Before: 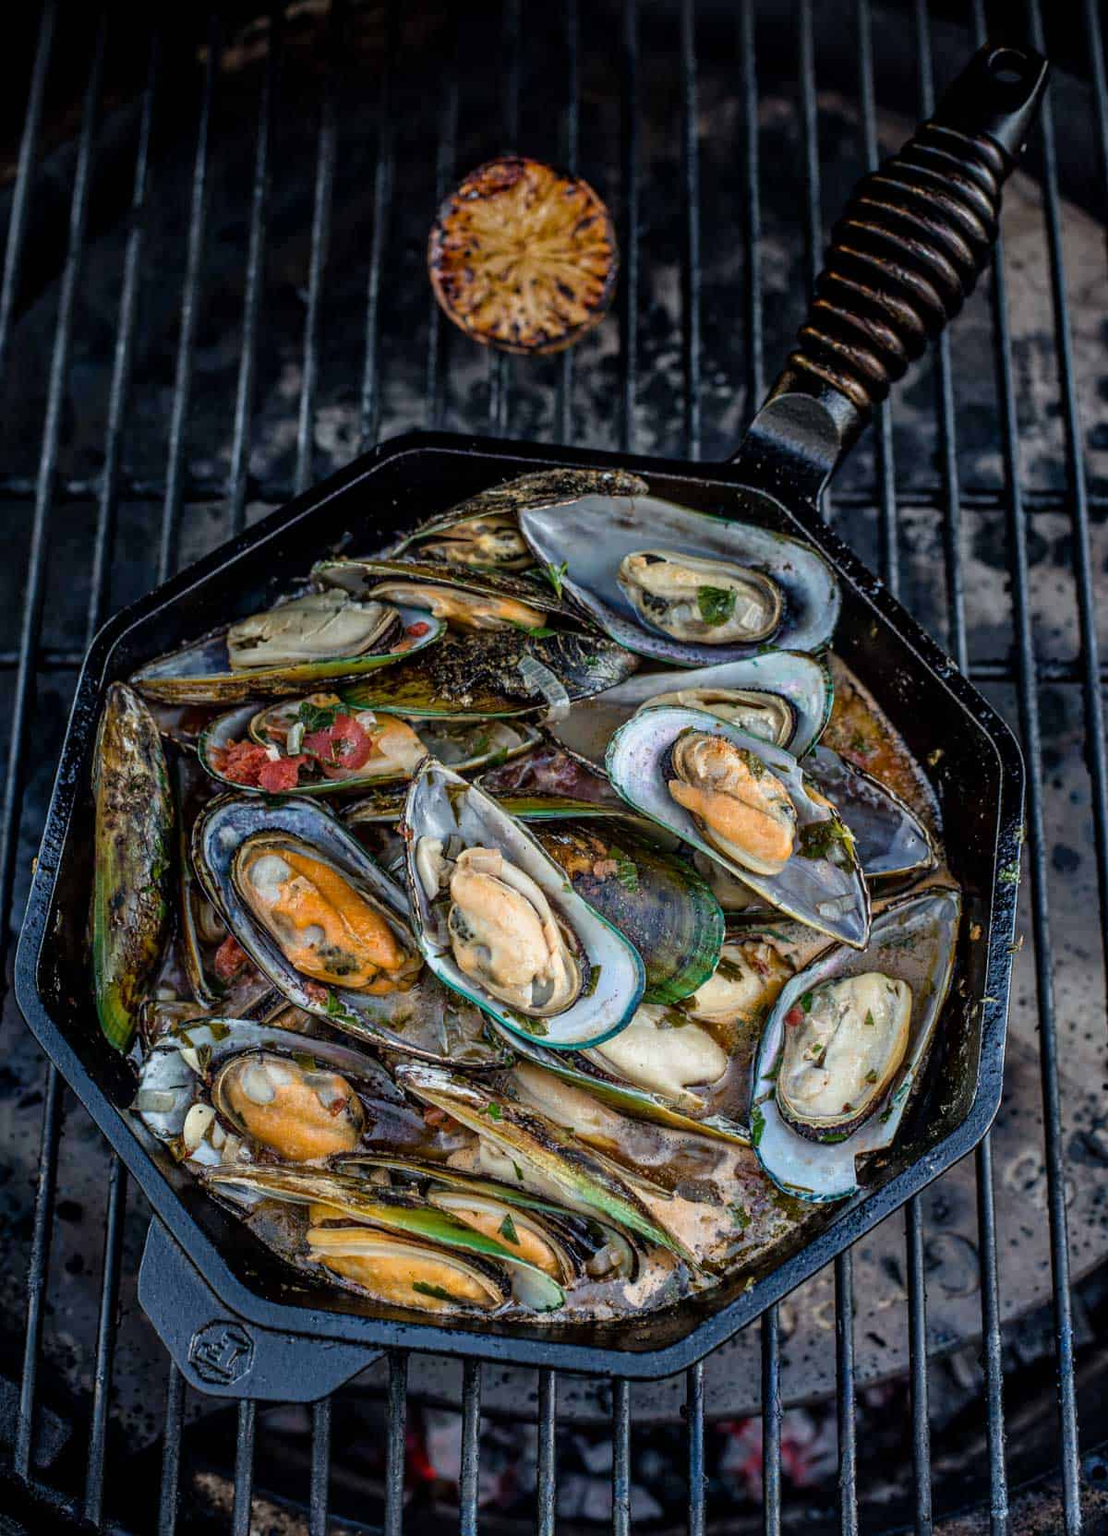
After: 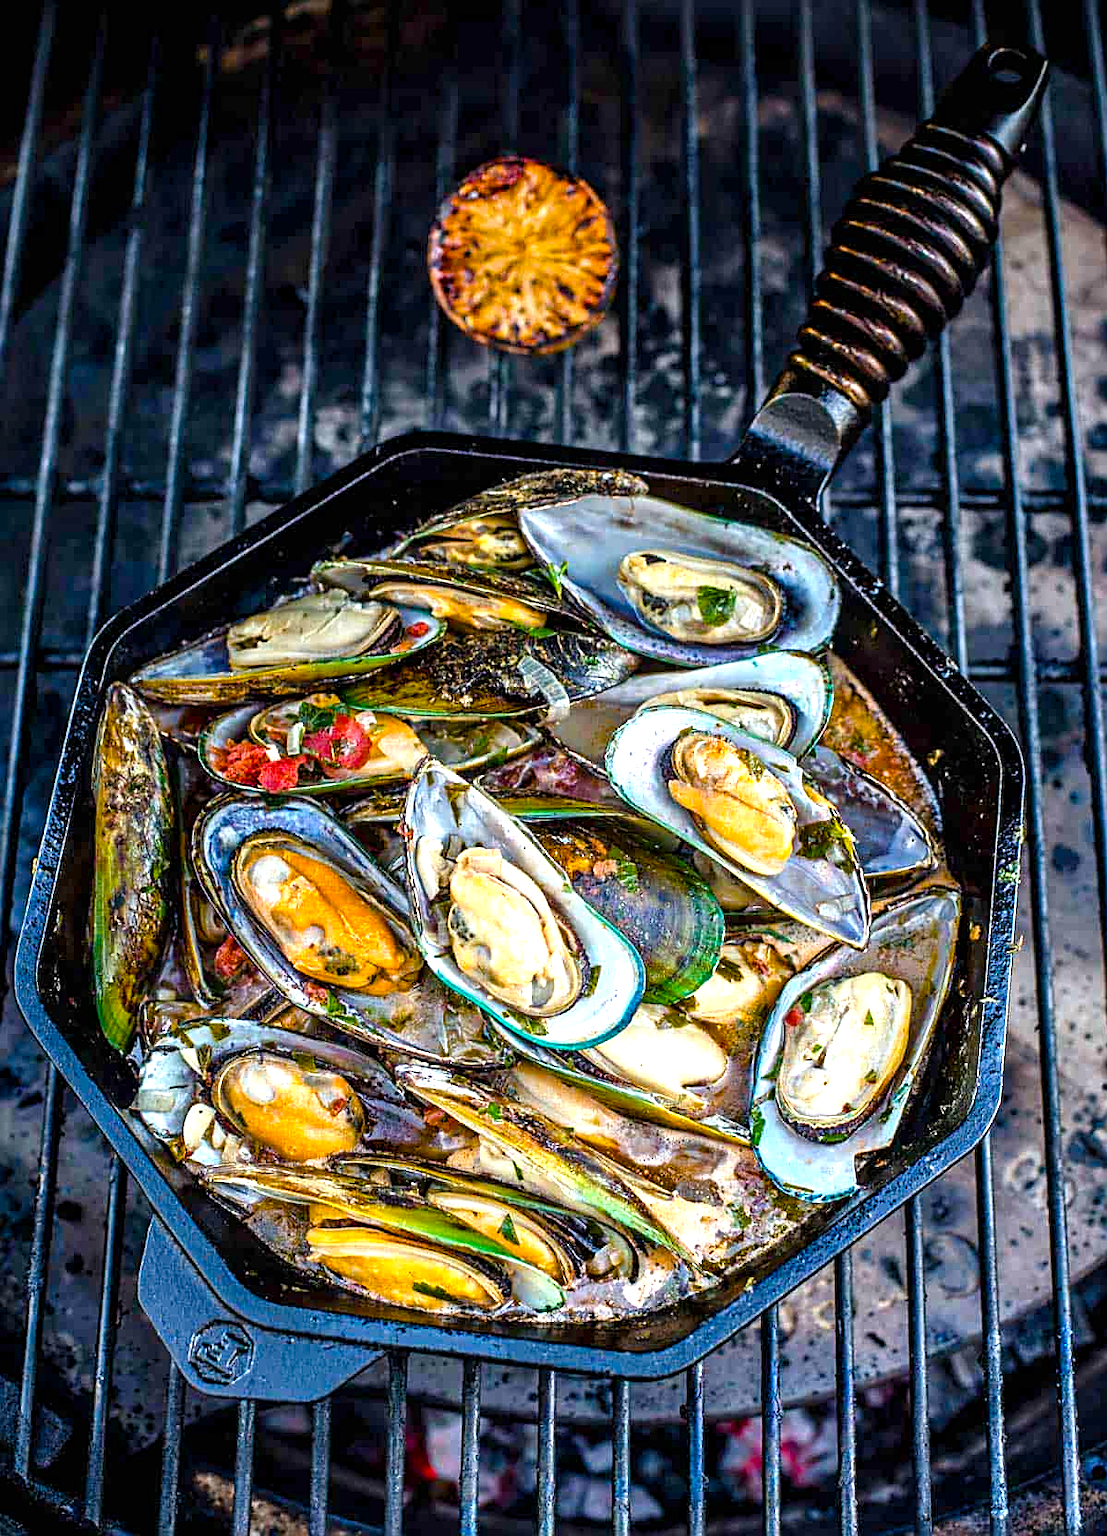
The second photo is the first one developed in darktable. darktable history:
exposure: exposure 1.138 EV, compensate highlight preservation false
sharpen: on, module defaults
color balance rgb: highlights gain › chroma 0.206%, highlights gain › hue 329.7°, perceptual saturation grading › global saturation 36.261%, perceptual saturation grading › shadows 35.342%
